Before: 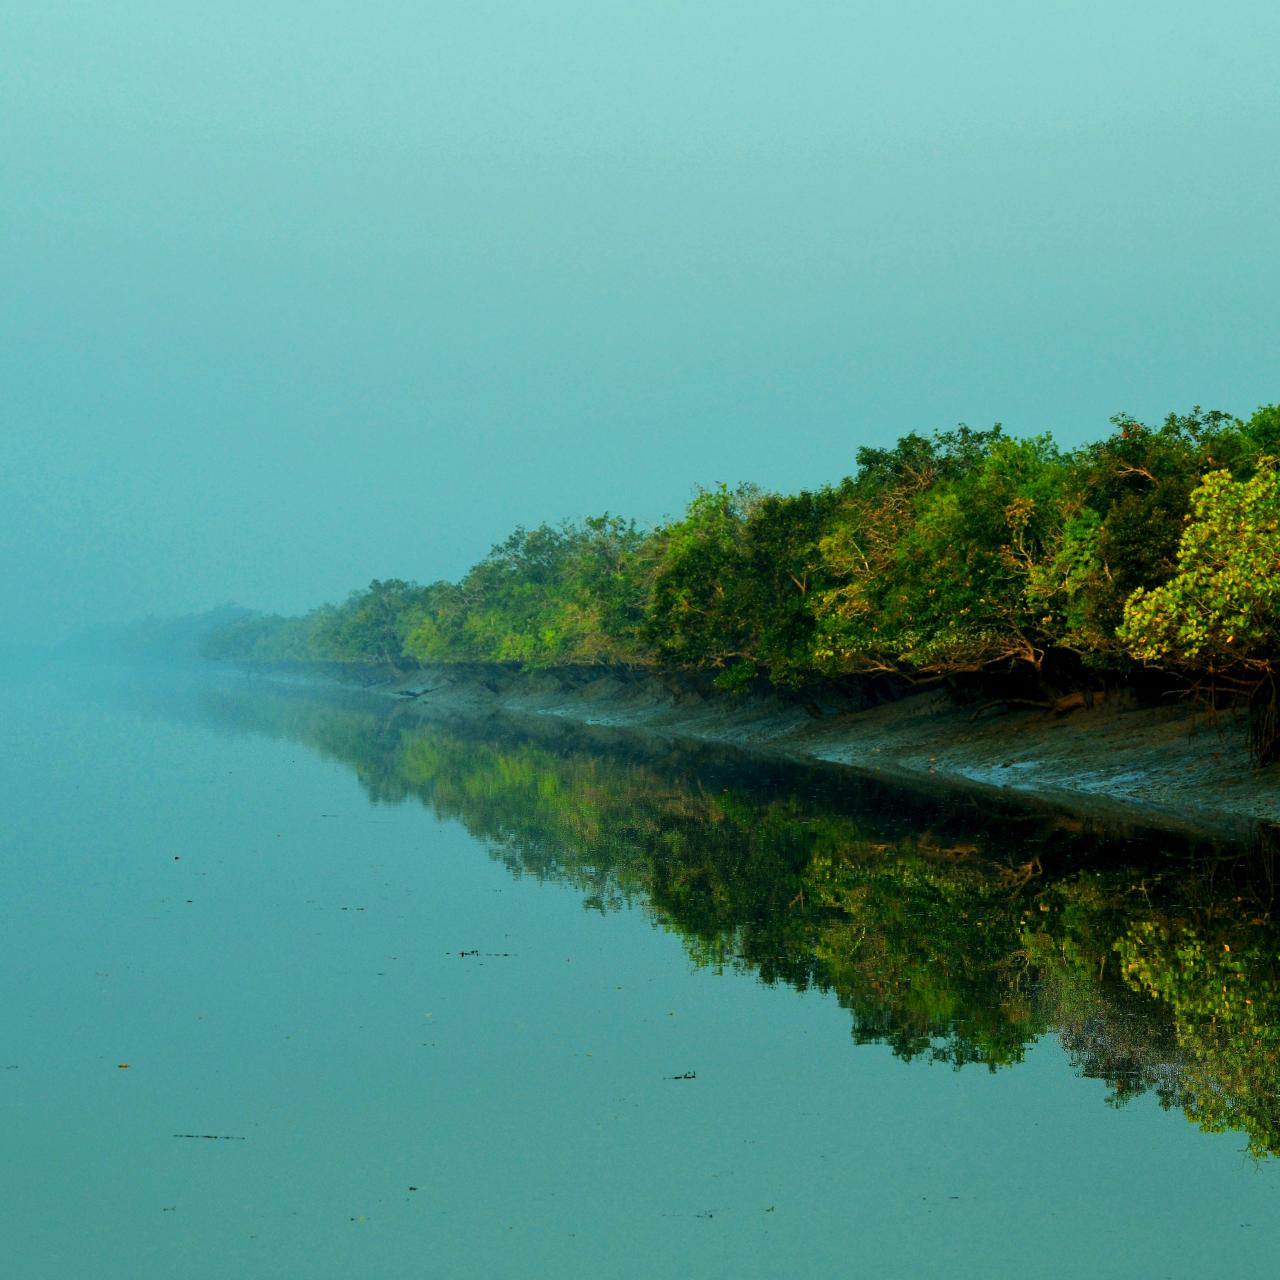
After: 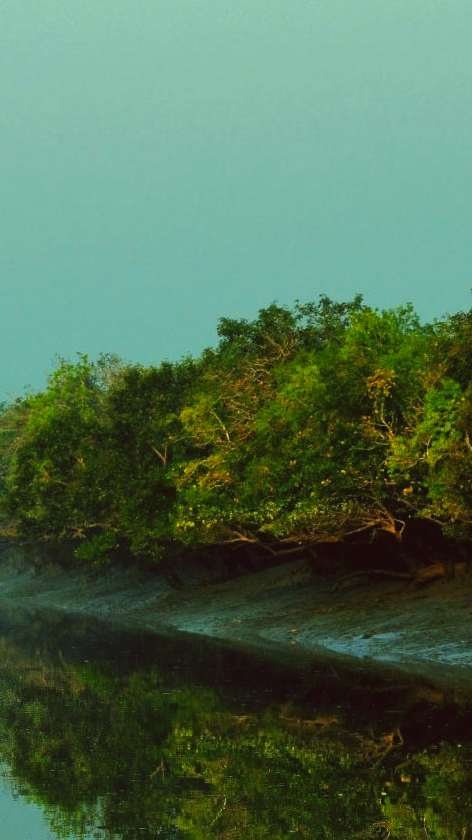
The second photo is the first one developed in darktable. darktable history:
color balance: lift [1.005, 1.002, 0.998, 0.998], gamma [1, 1.021, 1.02, 0.979], gain [0.923, 1.066, 1.056, 0.934]
crop and rotate: left 49.936%, top 10.094%, right 13.136%, bottom 24.256%
